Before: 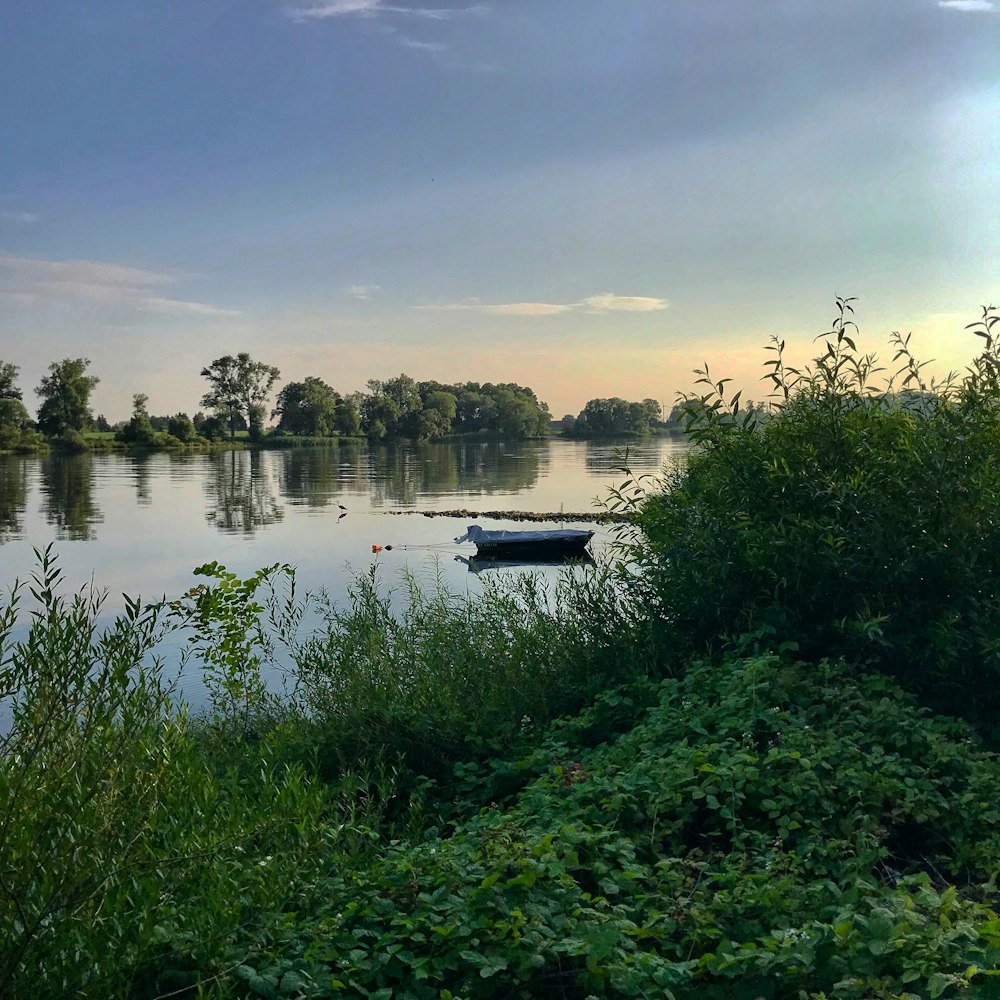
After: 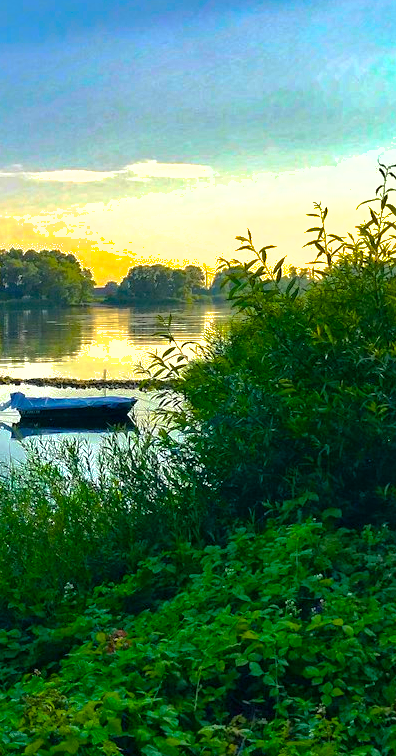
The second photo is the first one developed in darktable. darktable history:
crop: left 45.721%, top 13.393%, right 14.118%, bottom 10.01%
shadows and highlights: shadows 40, highlights -60
color balance rgb: linear chroma grading › global chroma 25%, perceptual saturation grading › global saturation 40%, perceptual brilliance grading › global brilliance 30%, global vibrance 40%
exposure: exposure -0.116 EV, compensate exposure bias true, compensate highlight preservation false
